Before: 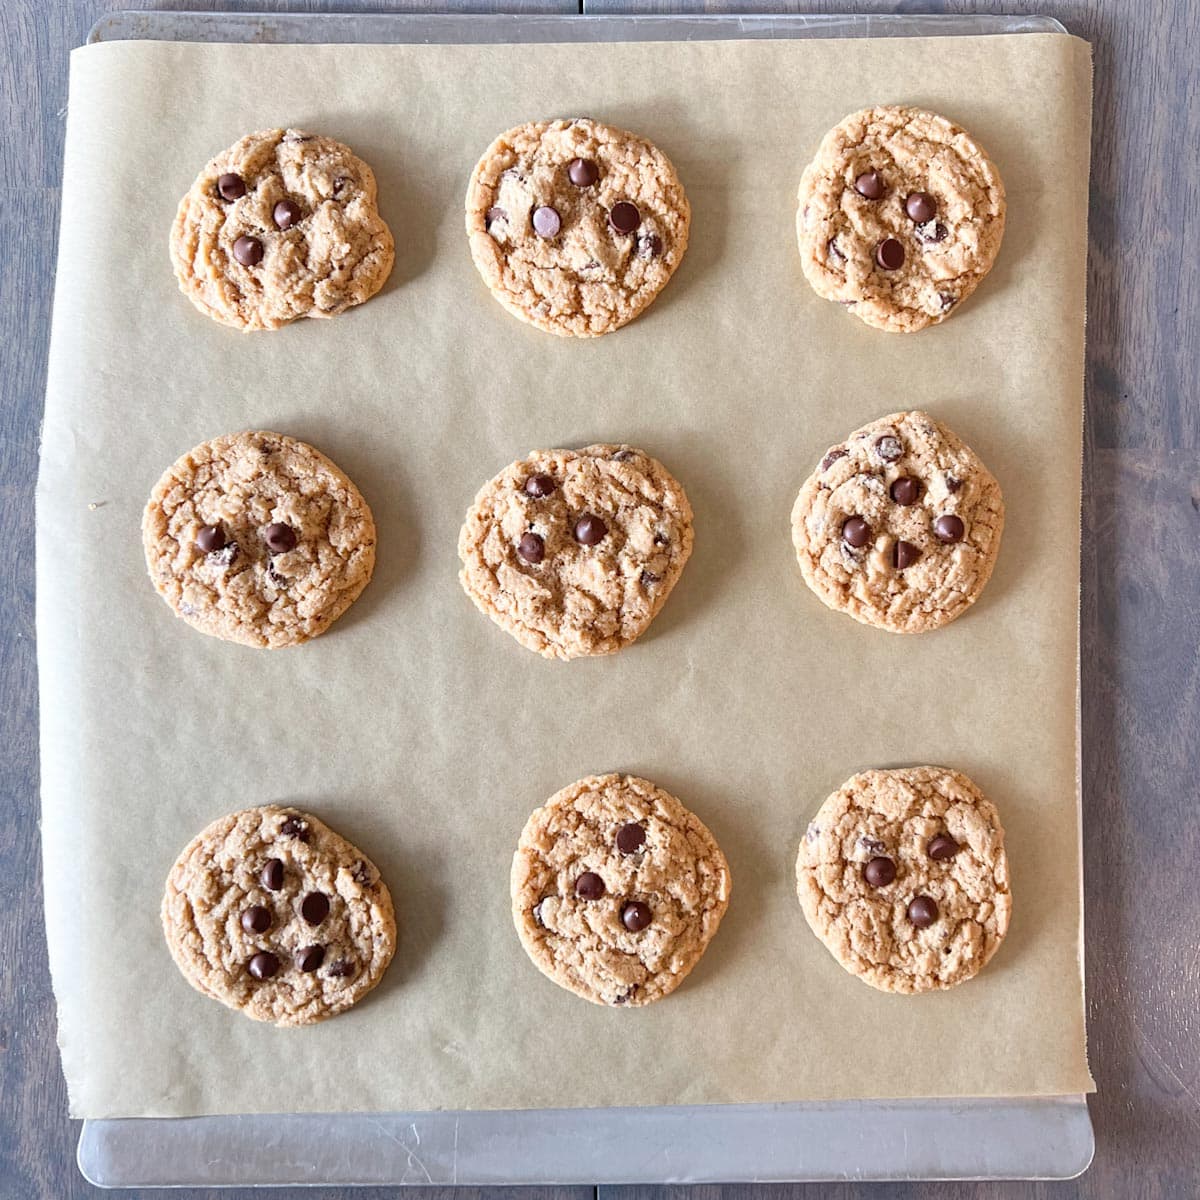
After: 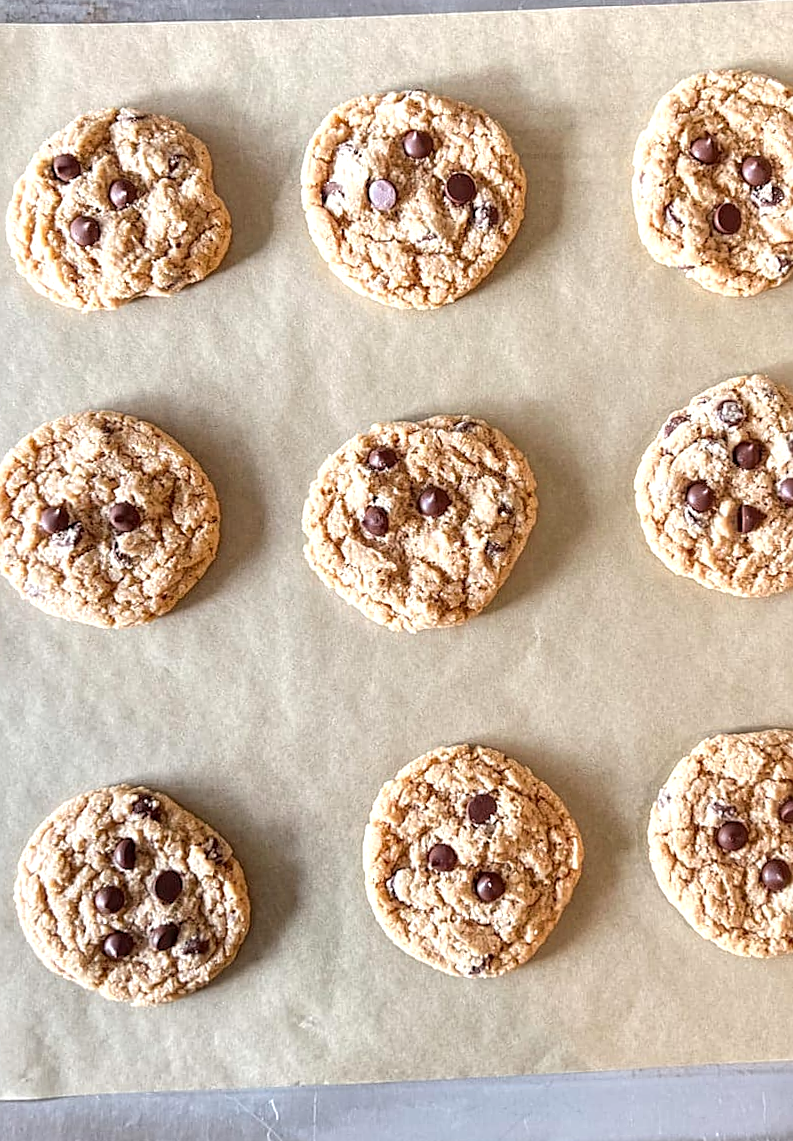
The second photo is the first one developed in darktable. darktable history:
local contrast: on, module defaults
rotate and perspective: rotation -1.42°, crop left 0.016, crop right 0.984, crop top 0.035, crop bottom 0.965
sharpen: on, module defaults
exposure: exposure 0.258 EV, compensate highlight preservation false
crop and rotate: left 12.673%, right 20.66%
